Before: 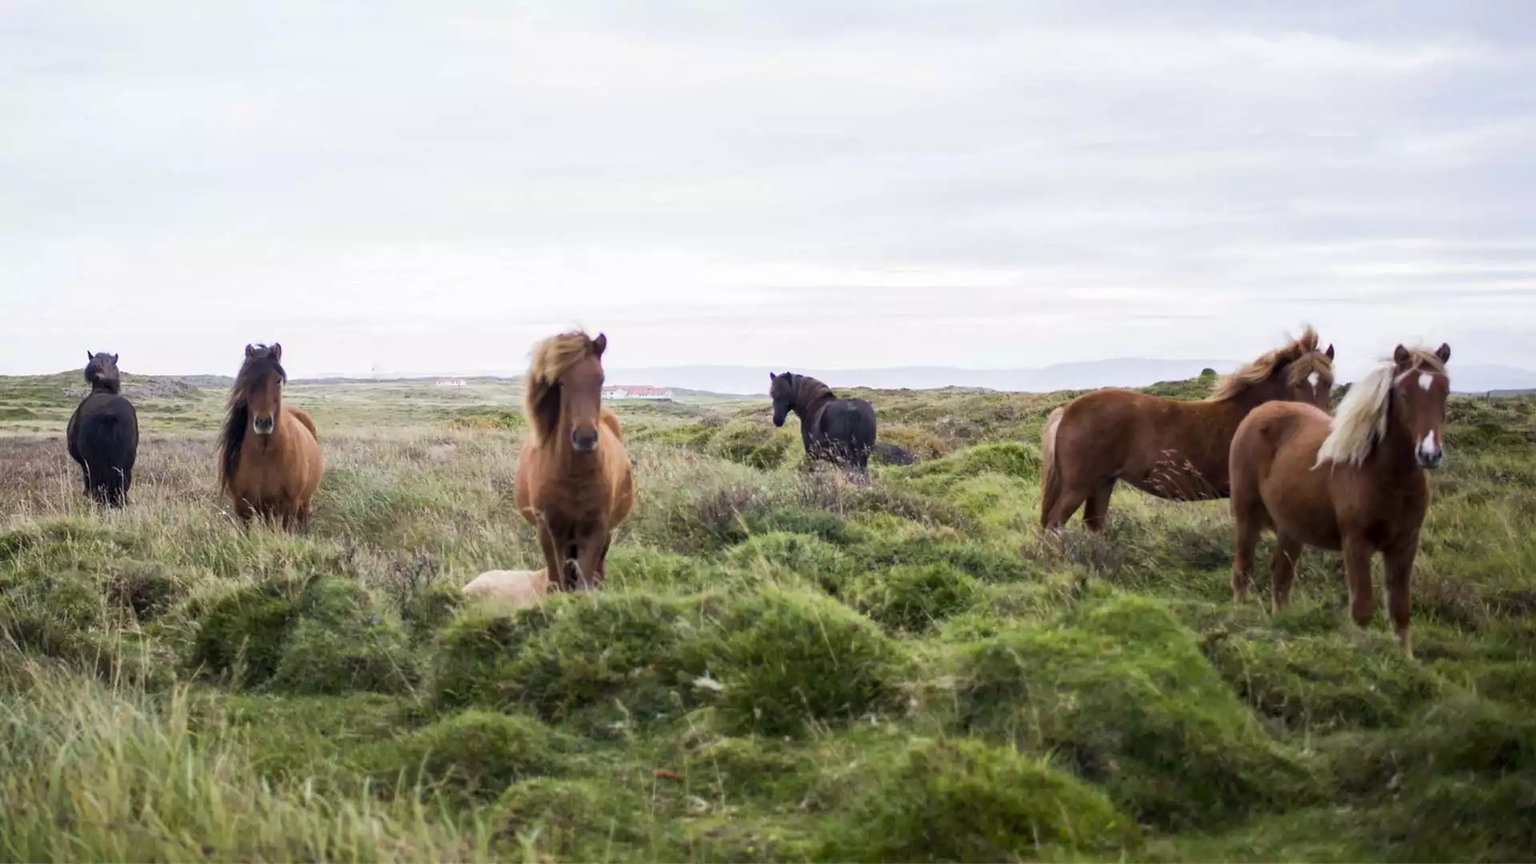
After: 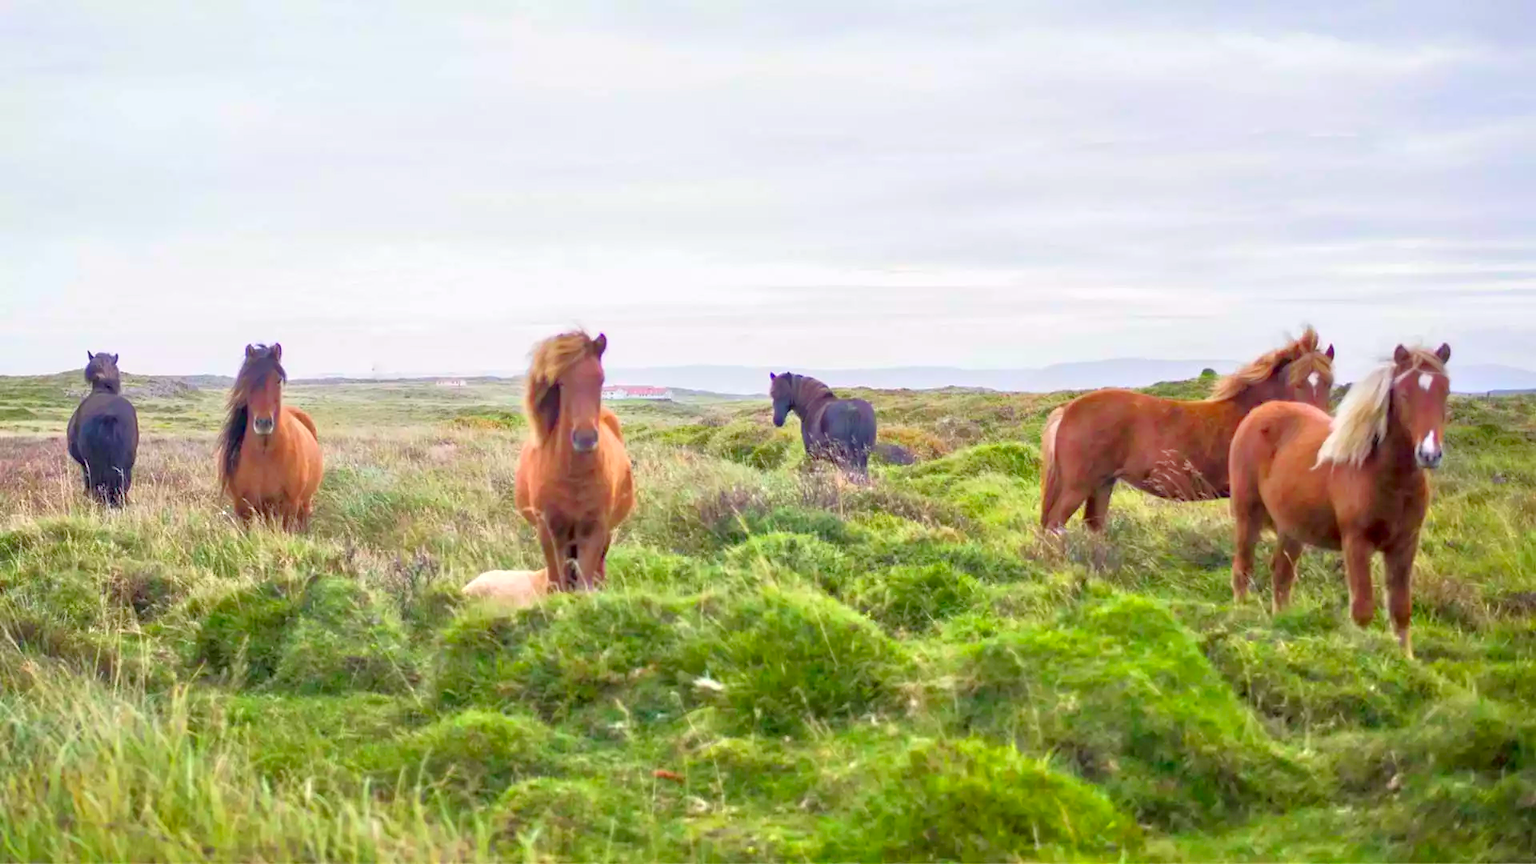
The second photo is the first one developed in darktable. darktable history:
tone equalizer: -8 EV 2 EV, -7 EV 2 EV, -6 EV 2 EV, -5 EV 2 EV, -4 EV 2 EV, -3 EV 1.5 EV, -2 EV 1 EV, -1 EV 0.5 EV
color contrast: green-magenta contrast 1.69, blue-yellow contrast 1.49
